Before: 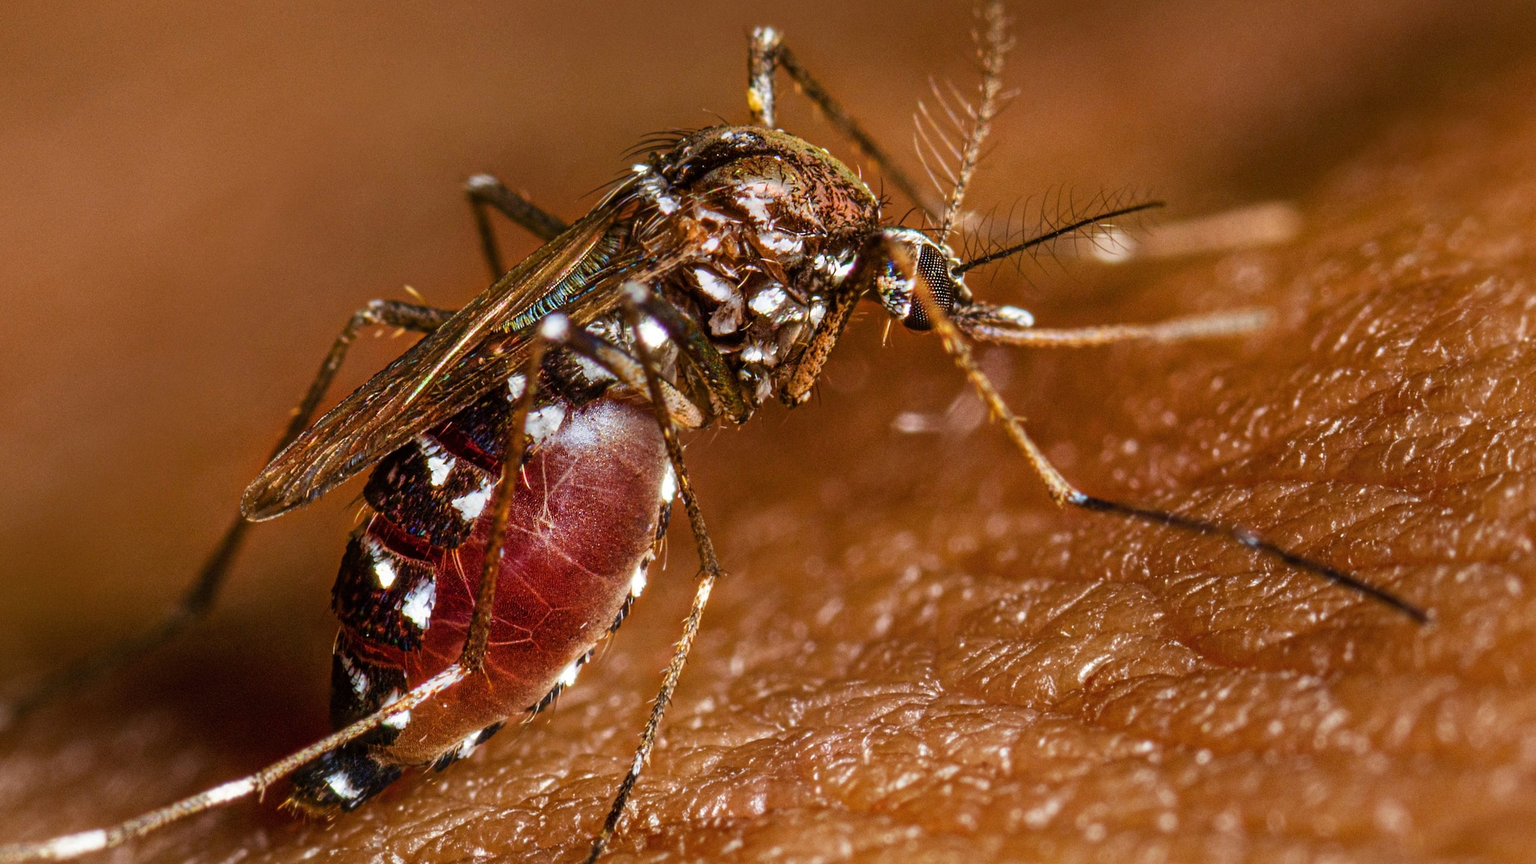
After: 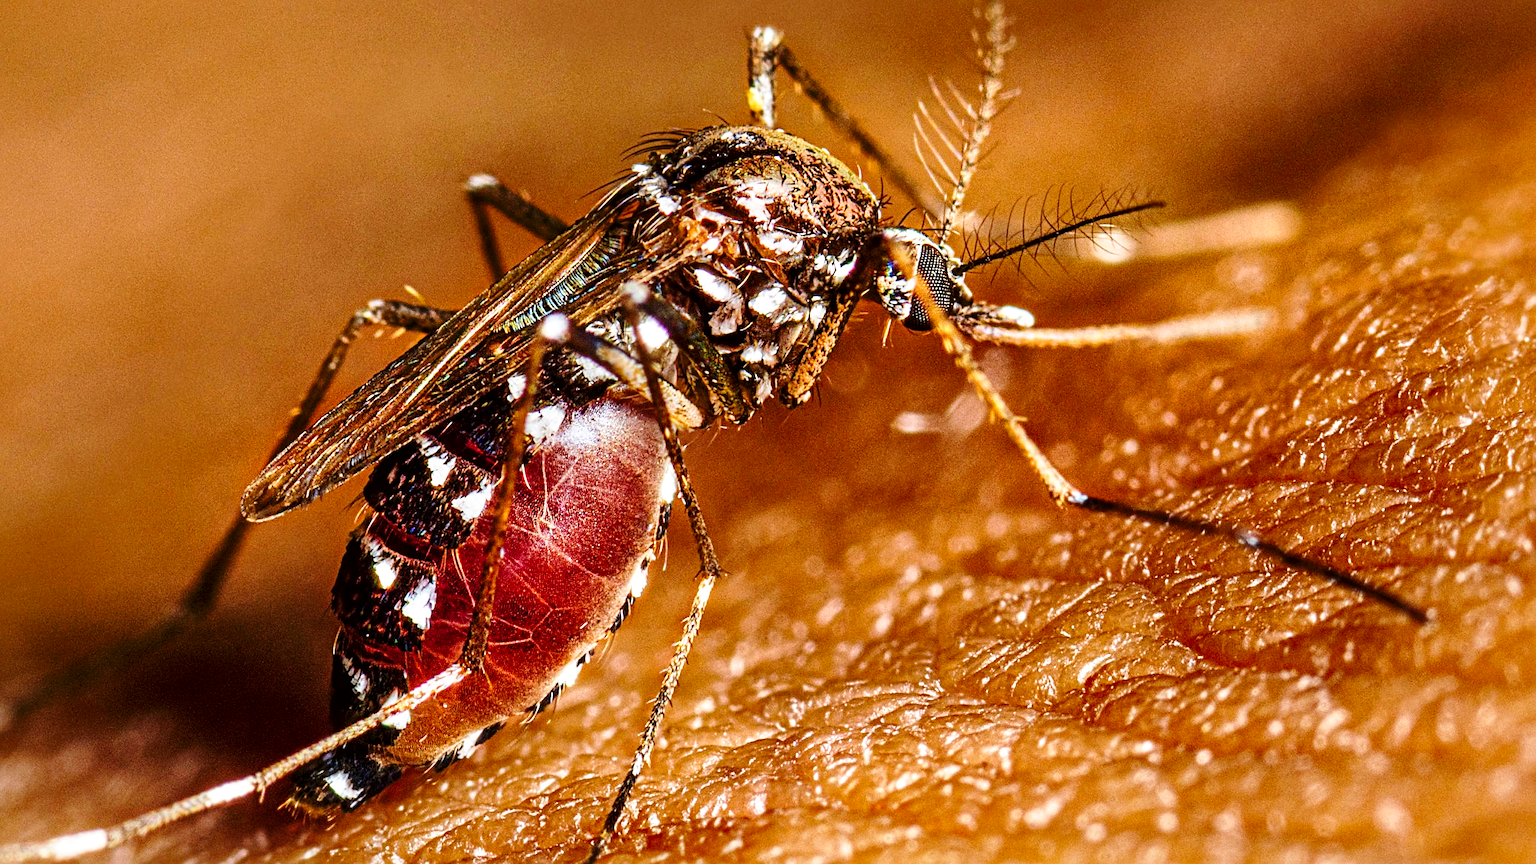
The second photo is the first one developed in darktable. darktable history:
local contrast: mode bilateral grid, contrast 20, coarseness 100, detail 150%, midtone range 0.2
base curve: curves: ch0 [(0, 0) (0.028, 0.03) (0.121, 0.232) (0.46, 0.748) (0.859, 0.968) (1, 1)], preserve colors none
sharpen: on, module defaults
